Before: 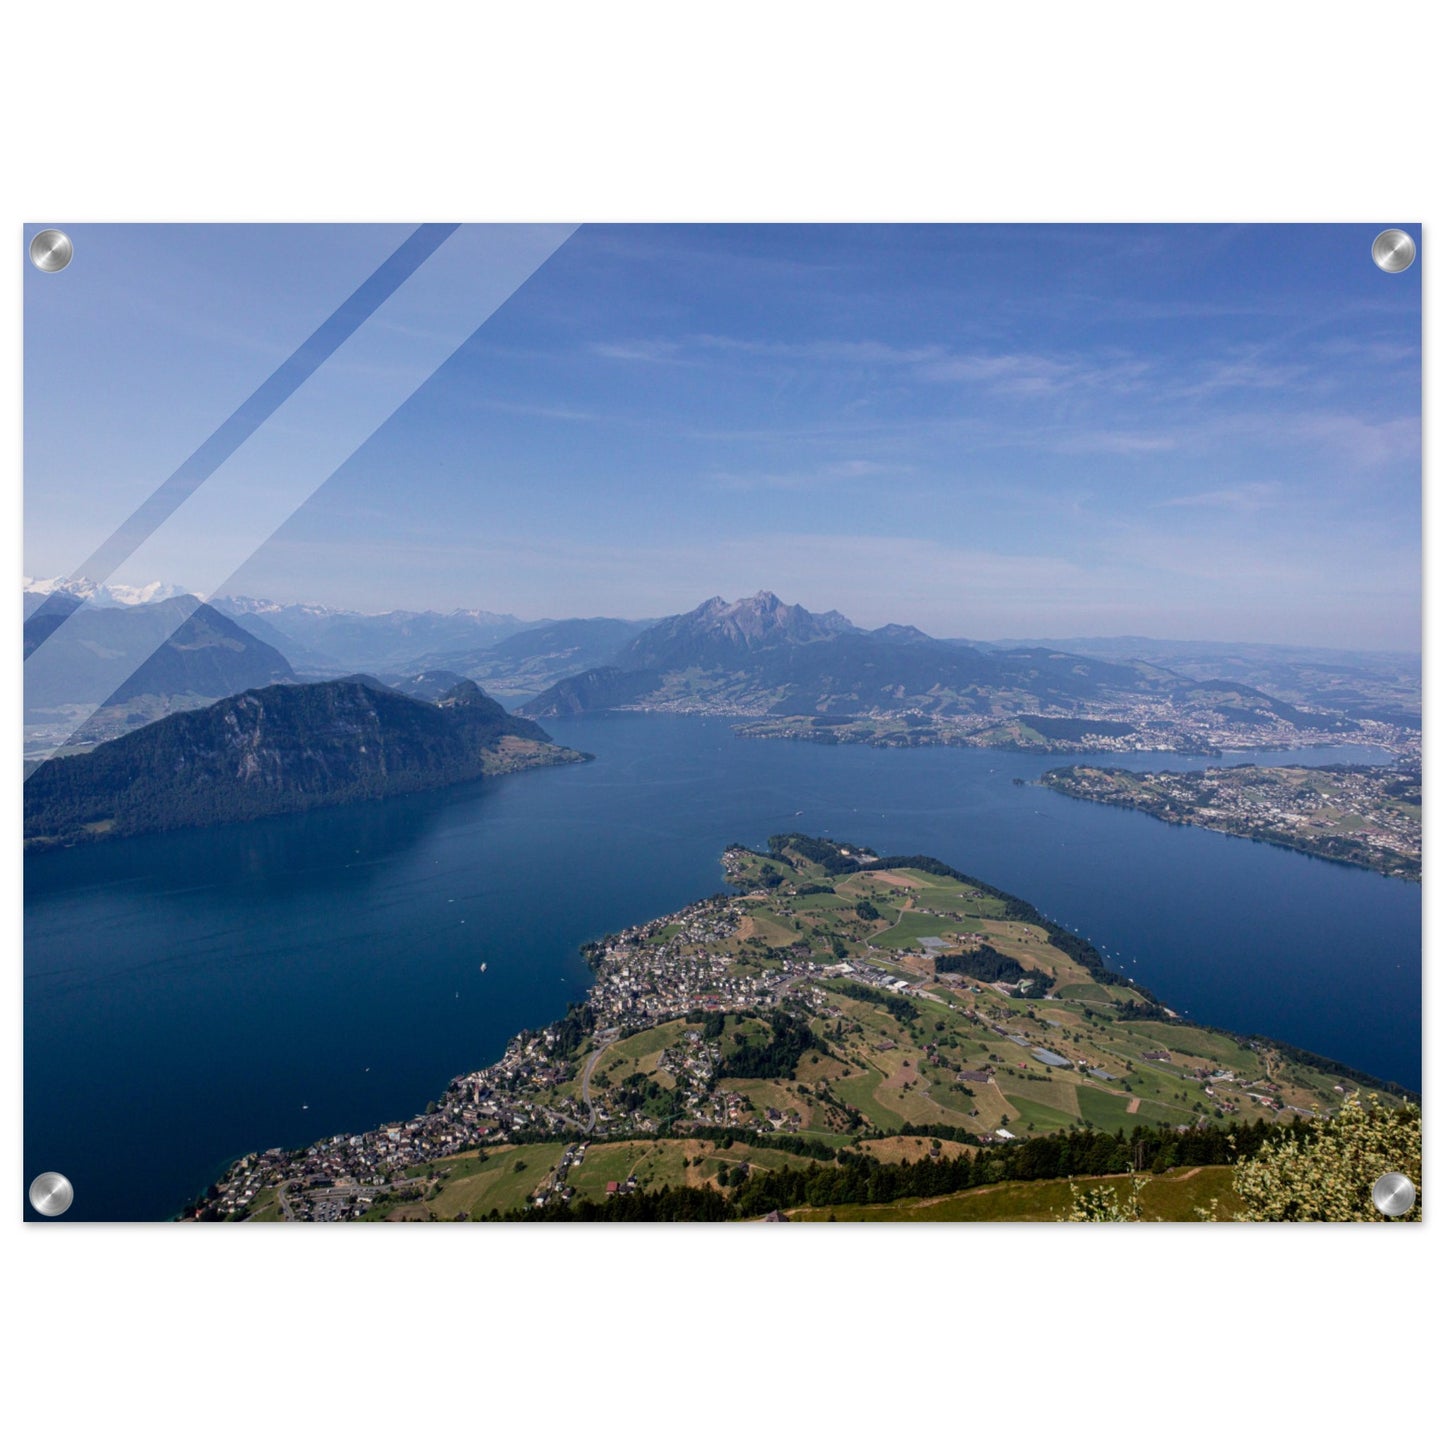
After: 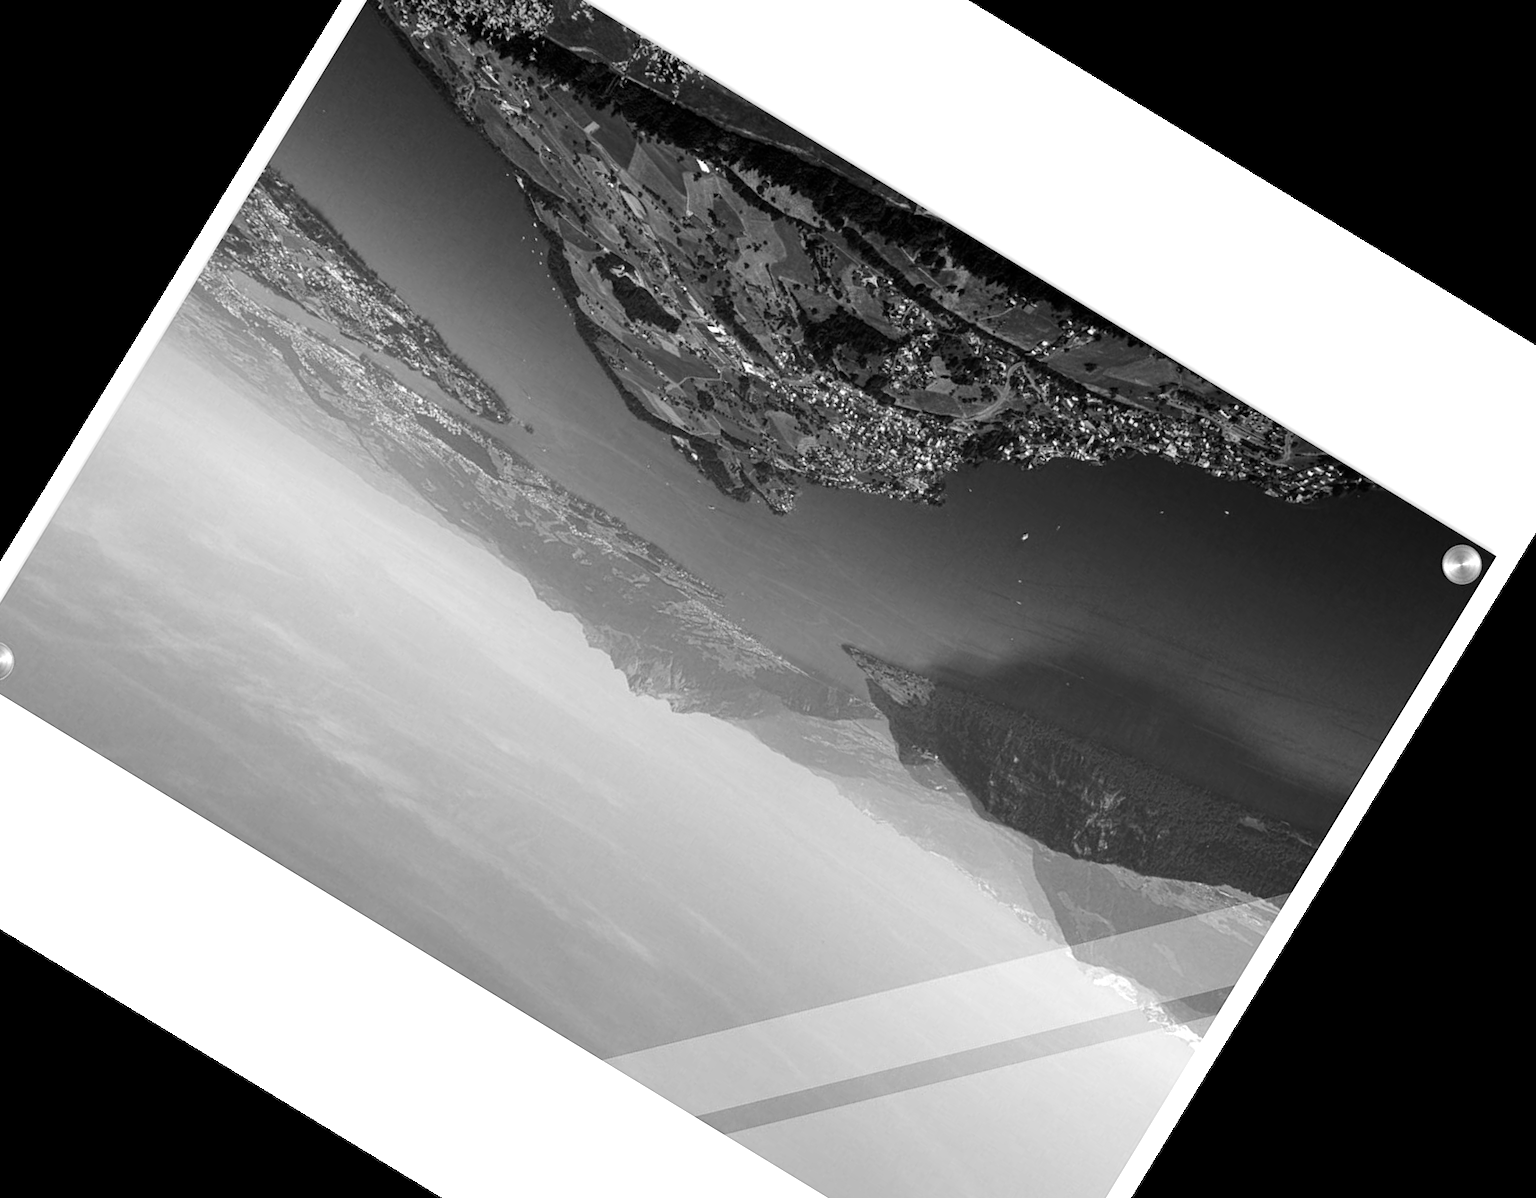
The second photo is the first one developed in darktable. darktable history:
crop and rotate: angle 148.68°, left 9.111%, top 15.603%, right 4.588%, bottom 17.041%
tone equalizer: -8 EV -0.75 EV, -7 EV -0.7 EV, -6 EV -0.6 EV, -5 EV -0.4 EV, -3 EV 0.4 EV, -2 EV 0.6 EV, -1 EV 0.7 EV, +0 EV 0.75 EV, edges refinement/feathering 500, mask exposure compensation -1.57 EV, preserve details no
color calibration: output gray [0.23, 0.37, 0.4, 0], gray › normalize channels true, illuminant same as pipeline (D50), adaptation XYZ, x 0.346, y 0.359, gamut compression 0
